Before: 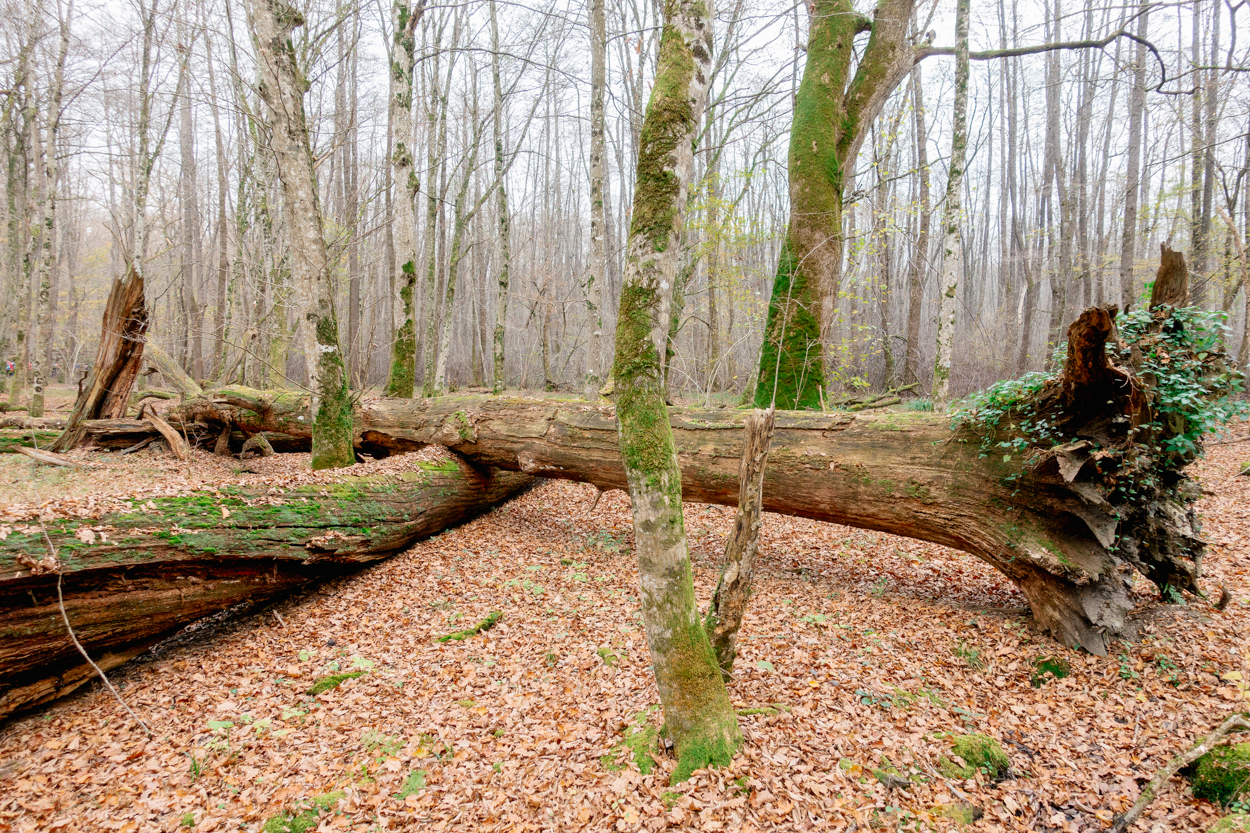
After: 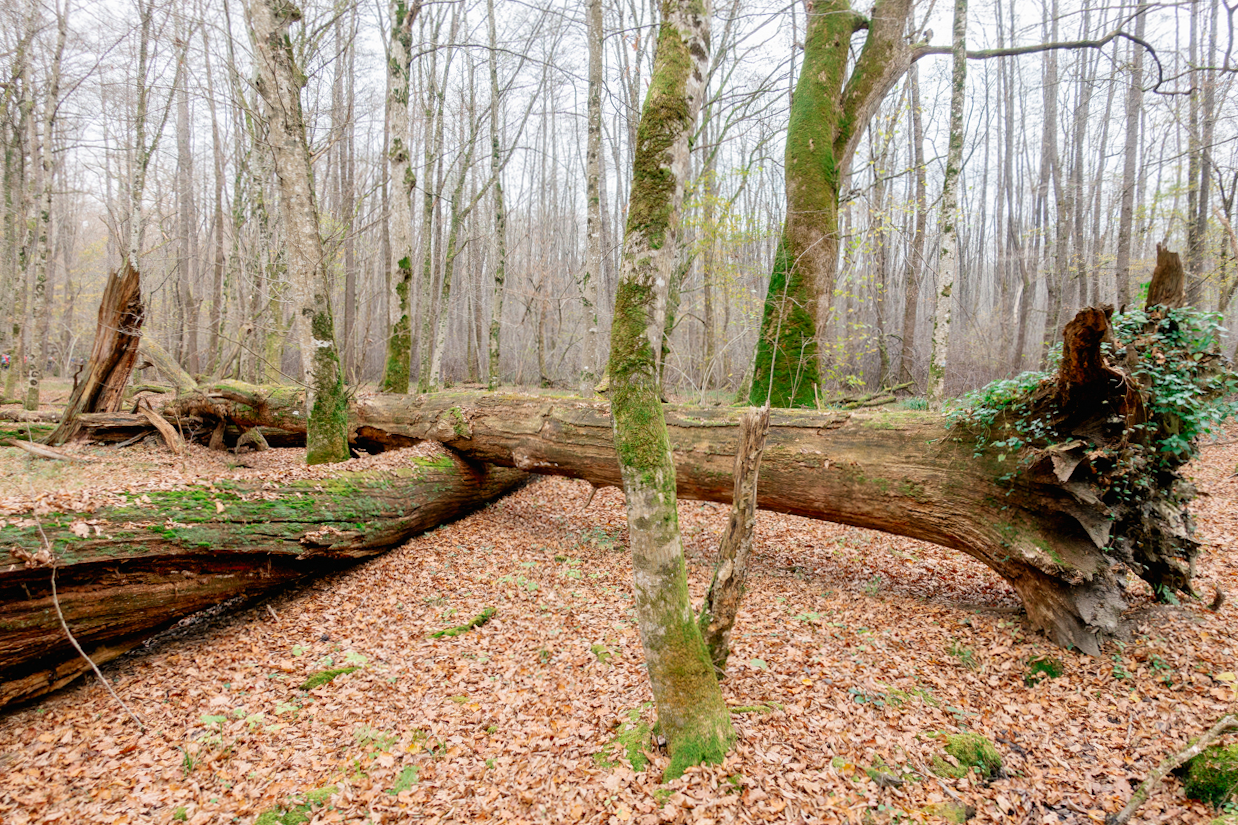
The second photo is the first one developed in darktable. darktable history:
crop and rotate: angle -0.361°
